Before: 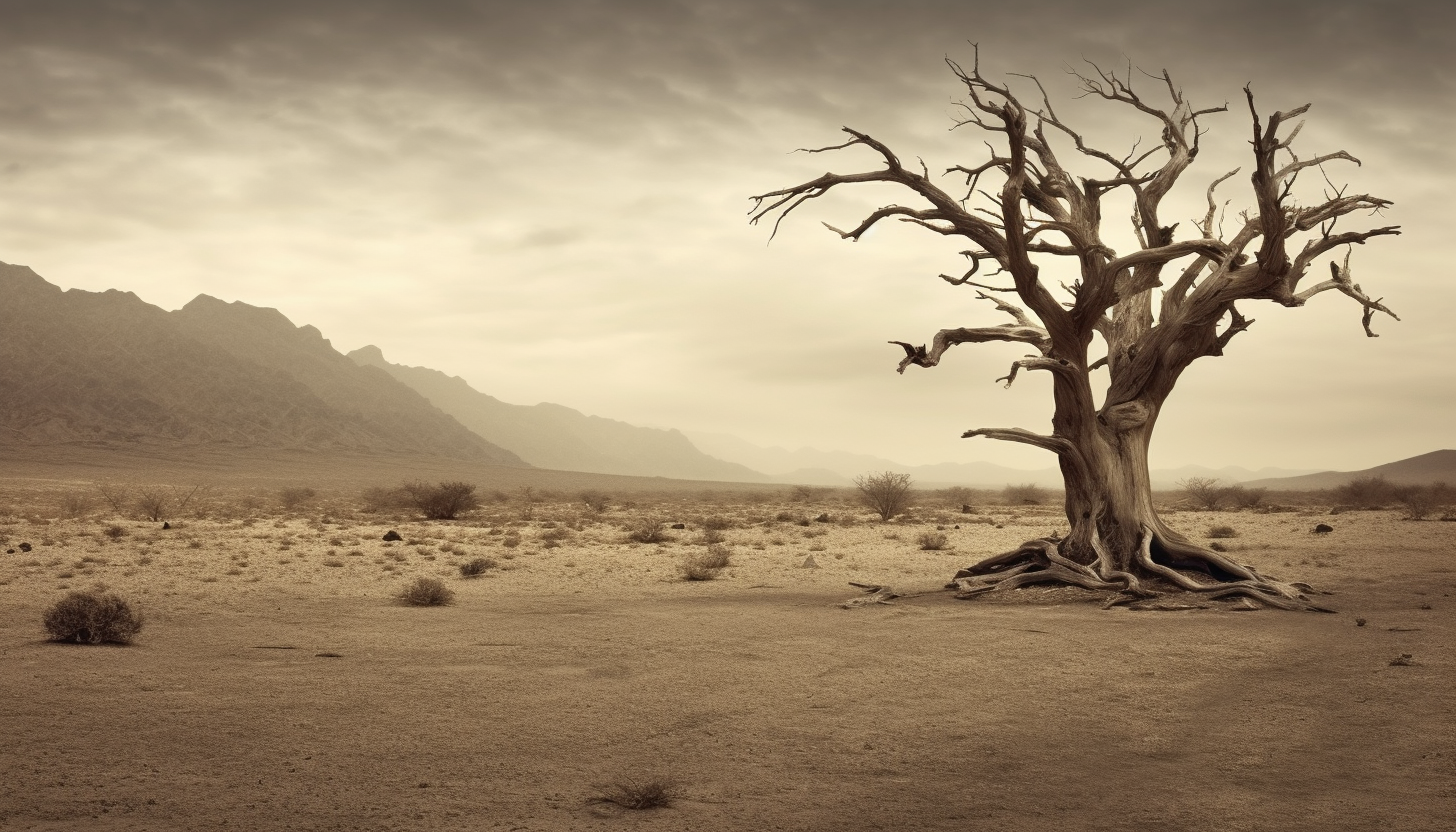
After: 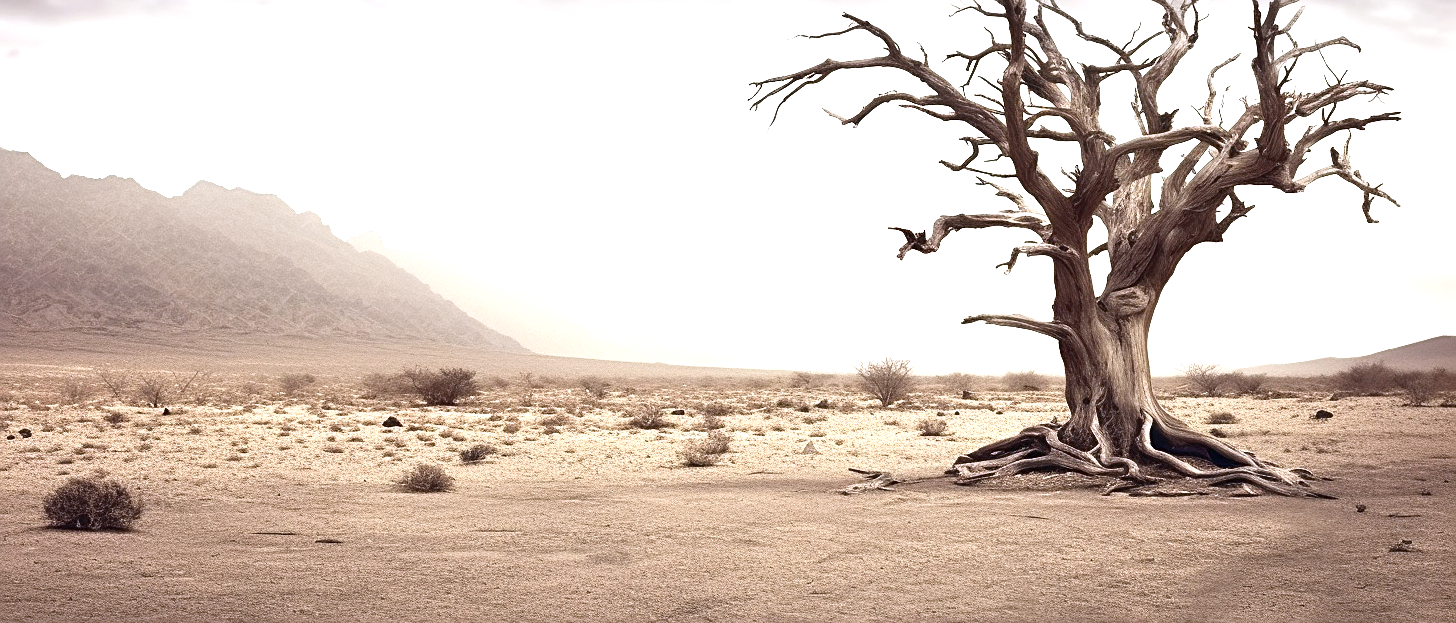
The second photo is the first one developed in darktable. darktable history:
contrast brightness saturation: contrast 0.127, brightness -0.051, saturation 0.162
color correction: highlights a* 5.75, highlights b* 4.69
exposure: black level correction 0, exposure 1.199 EV, compensate highlight preservation false
sharpen: on, module defaults
crop: top 13.763%, bottom 11.242%
color calibration: illuminant custom, x 0.391, y 0.392, temperature 3877.49 K
